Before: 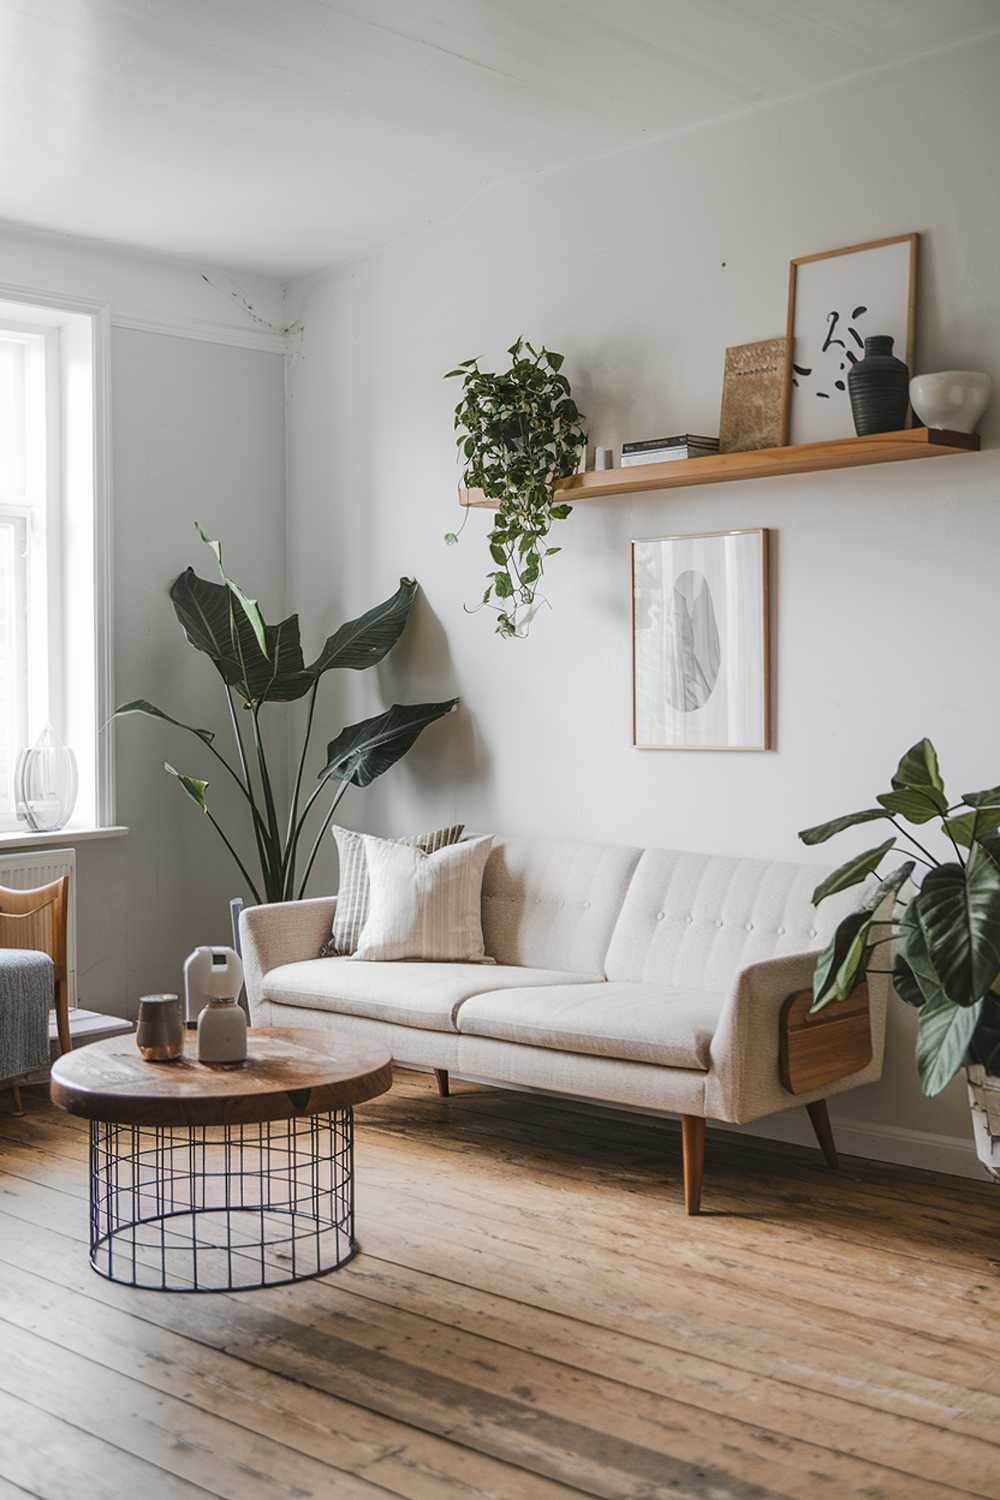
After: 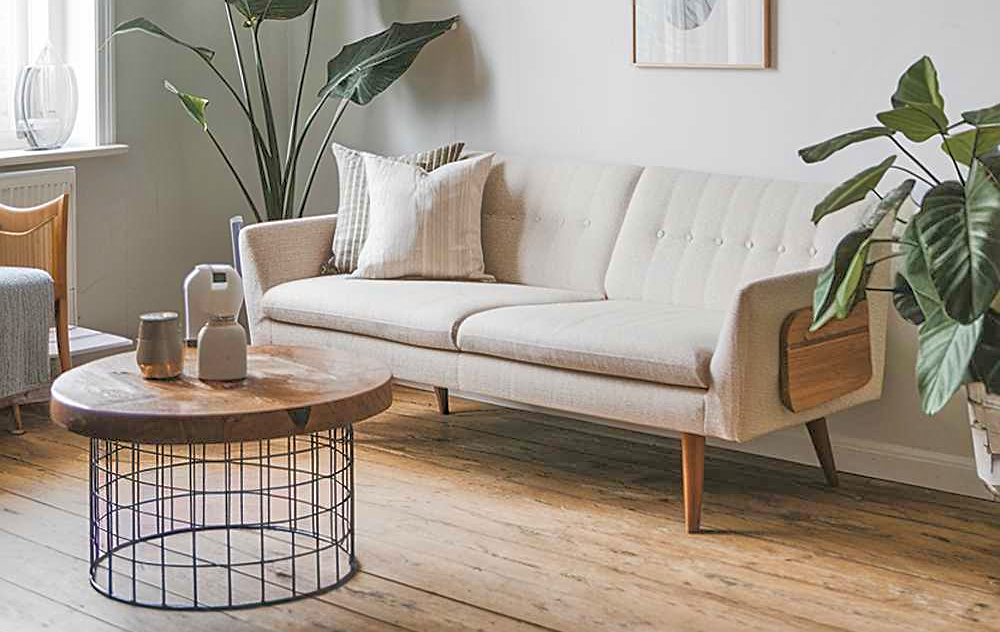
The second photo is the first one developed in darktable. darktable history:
sharpen: on, module defaults
tone equalizer: -7 EV 0.157 EV, -6 EV 0.615 EV, -5 EV 1.11 EV, -4 EV 1.37 EV, -3 EV 1.16 EV, -2 EV 0.6 EV, -1 EV 0.157 EV
crop: top 45.524%, bottom 12.281%
velvia: strength 15.31%
